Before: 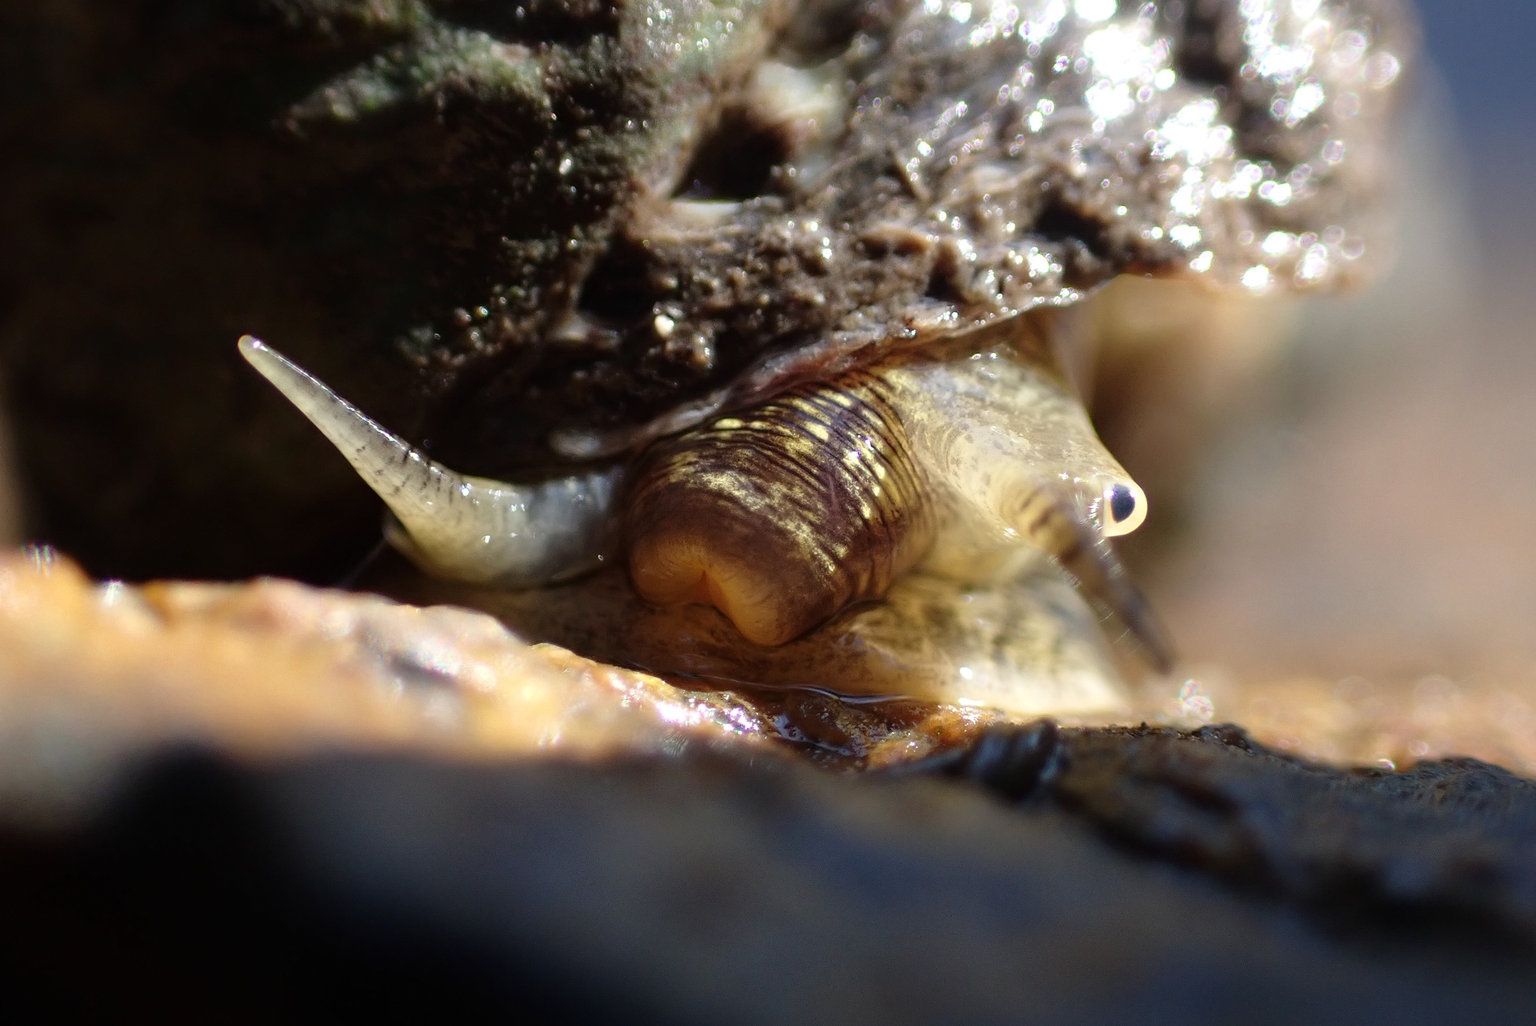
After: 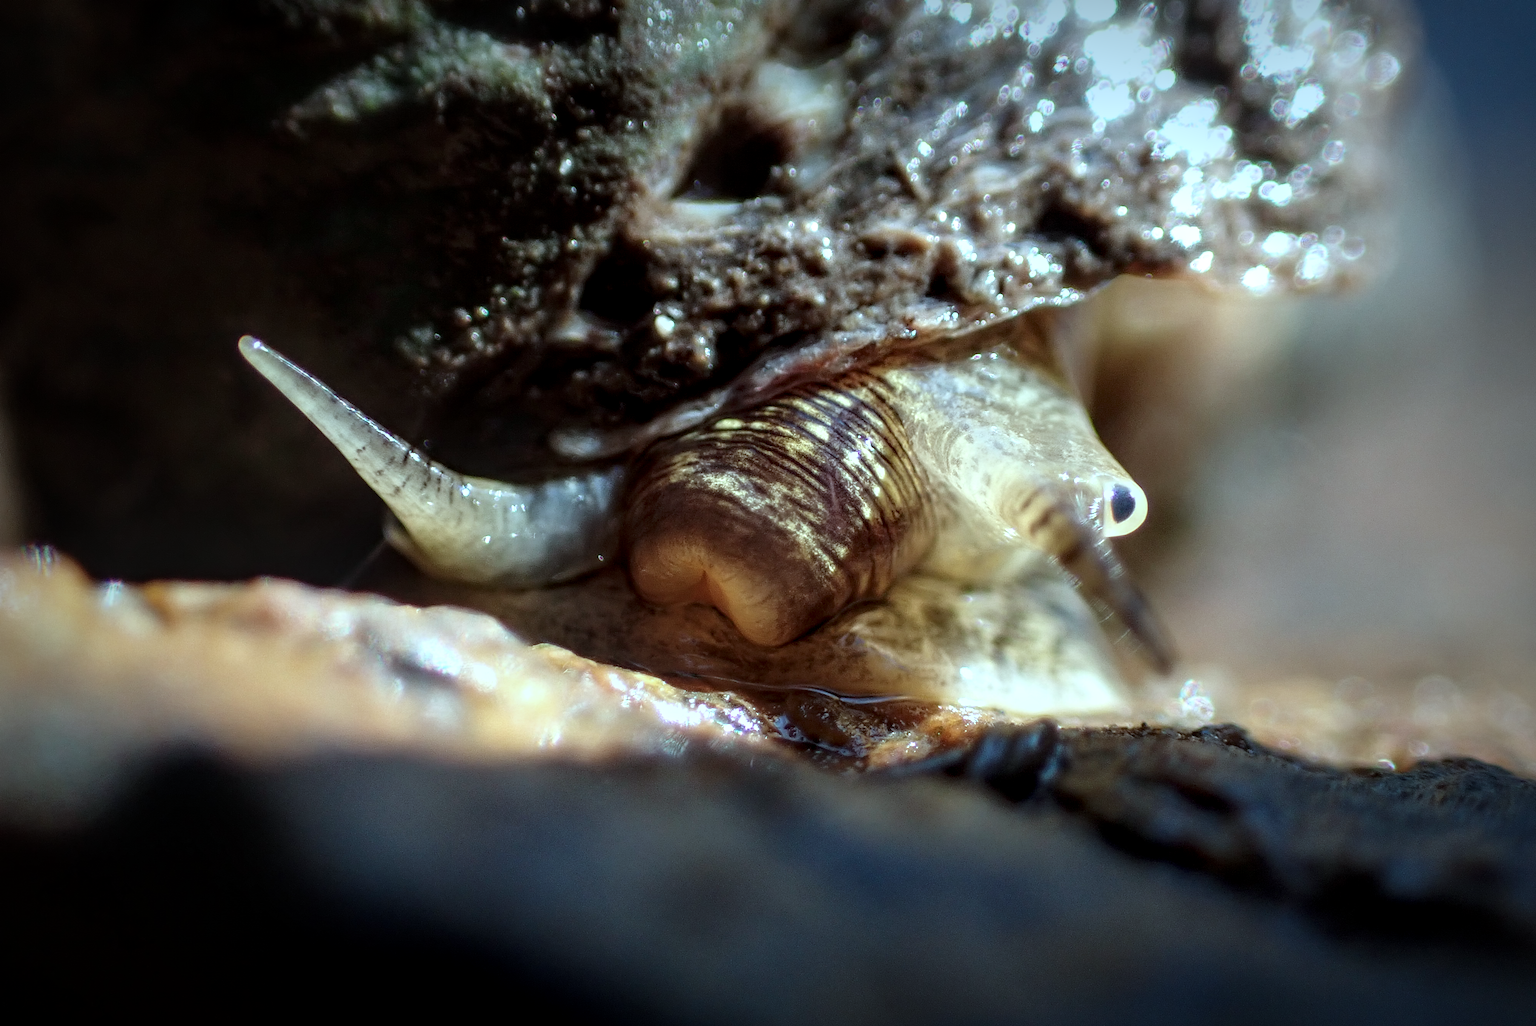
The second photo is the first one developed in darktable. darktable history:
local contrast: detail 142%
color correction: highlights a* -11.71, highlights b* -15.58
vignetting: fall-off start 53.2%, brightness -0.594, saturation 0, automatic ratio true, width/height ratio 1.313, shape 0.22, unbound false
